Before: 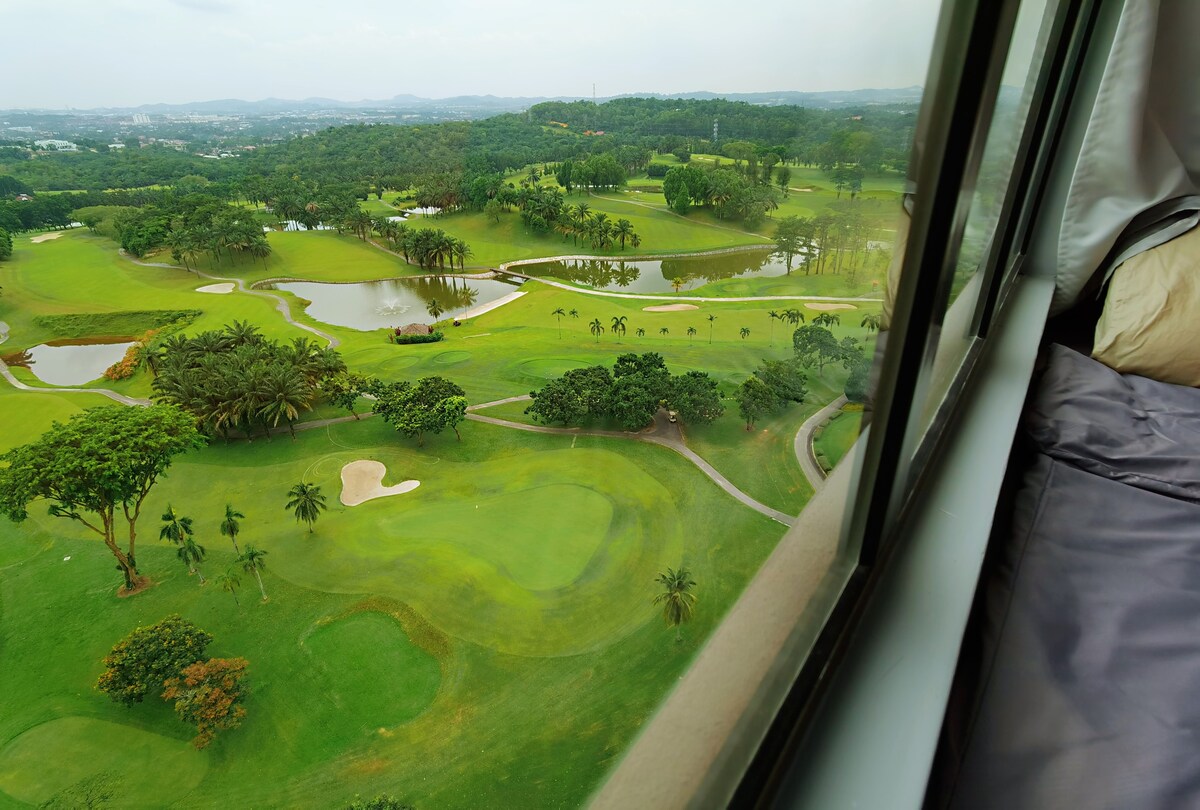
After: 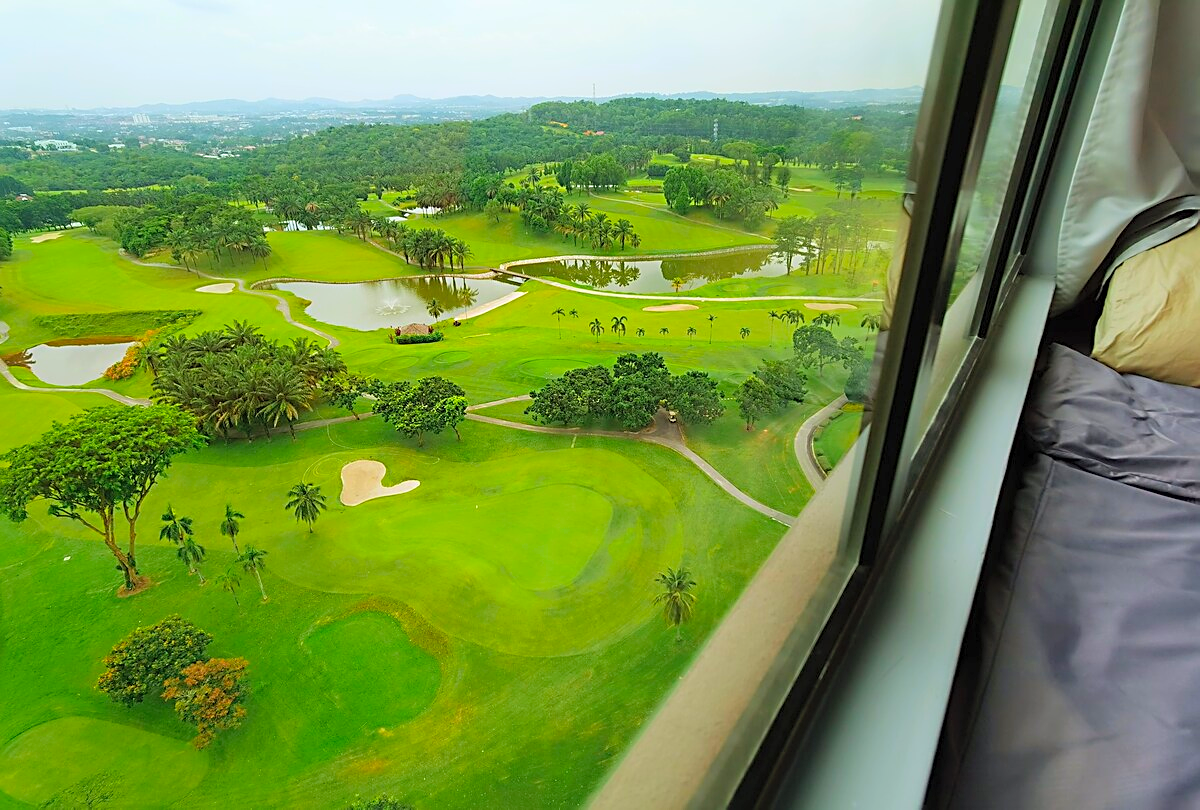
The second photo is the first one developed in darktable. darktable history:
sharpen: on, module defaults
tone equalizer: on, module defaults
contrast brightness saturation: contrast 0.068, brightness 0.179, saturation 0.406
